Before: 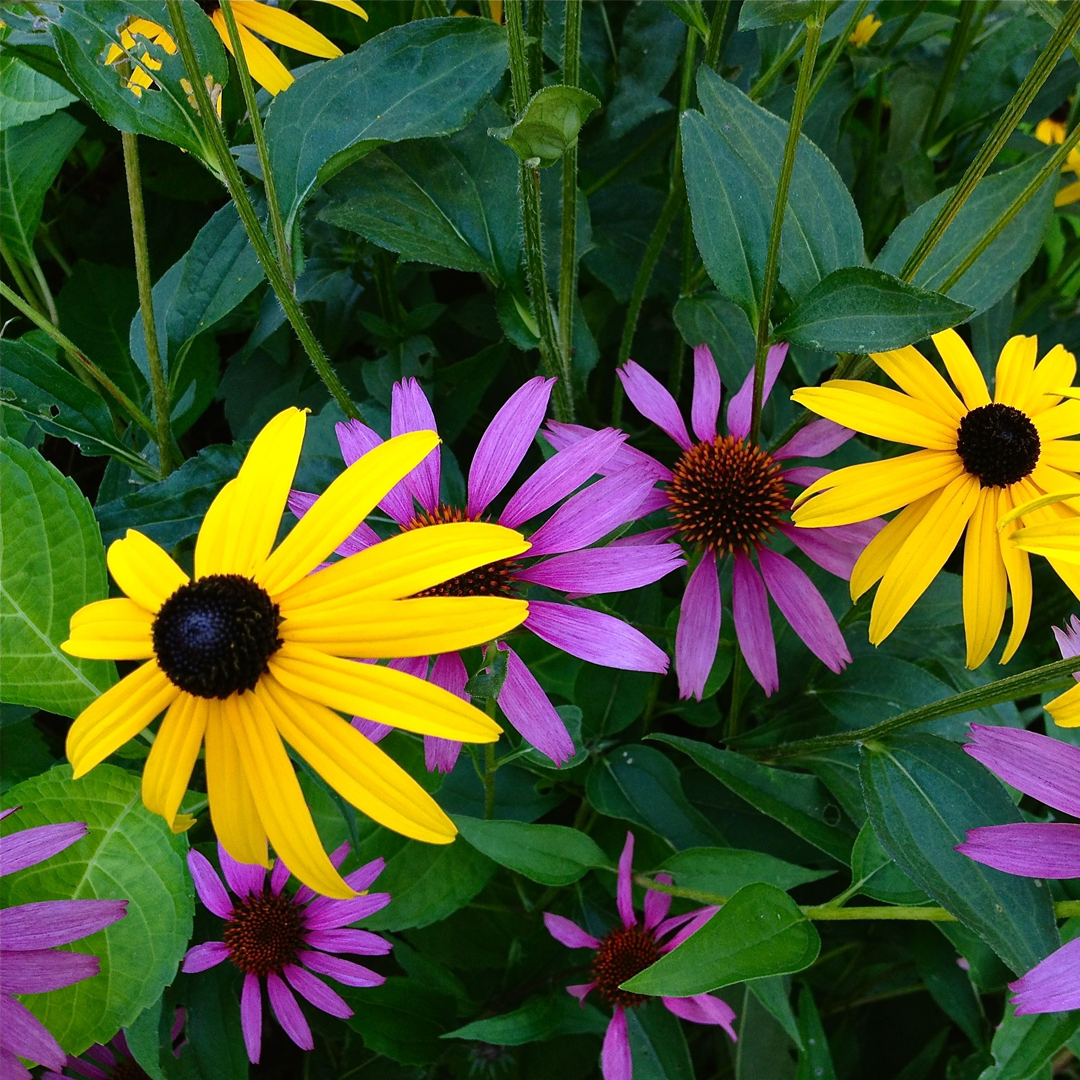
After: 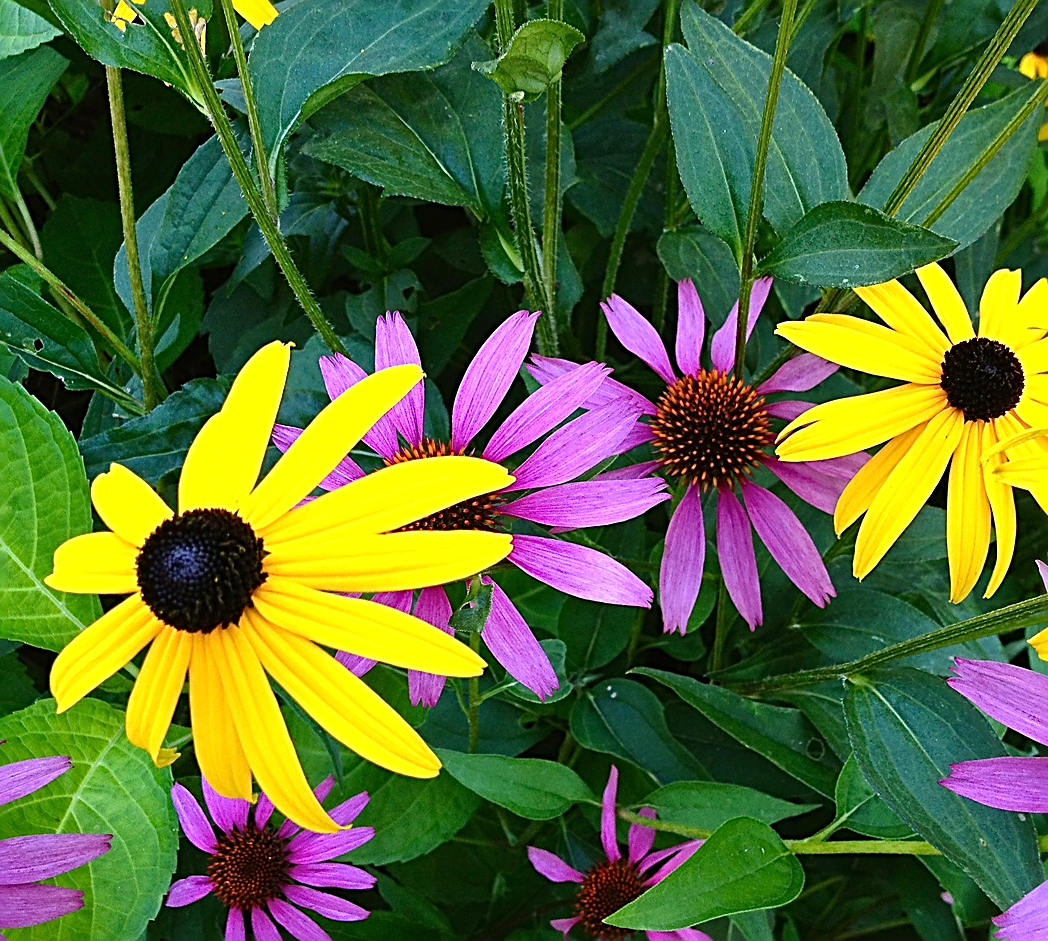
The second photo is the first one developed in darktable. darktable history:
exposure: exposure 0.6 EV, compensate highlight preservation false
sharpen: radius 2.817, amount 0.715
crop: left 1.507%, top 6.147%, right 1.379%, bottom 6.637%
